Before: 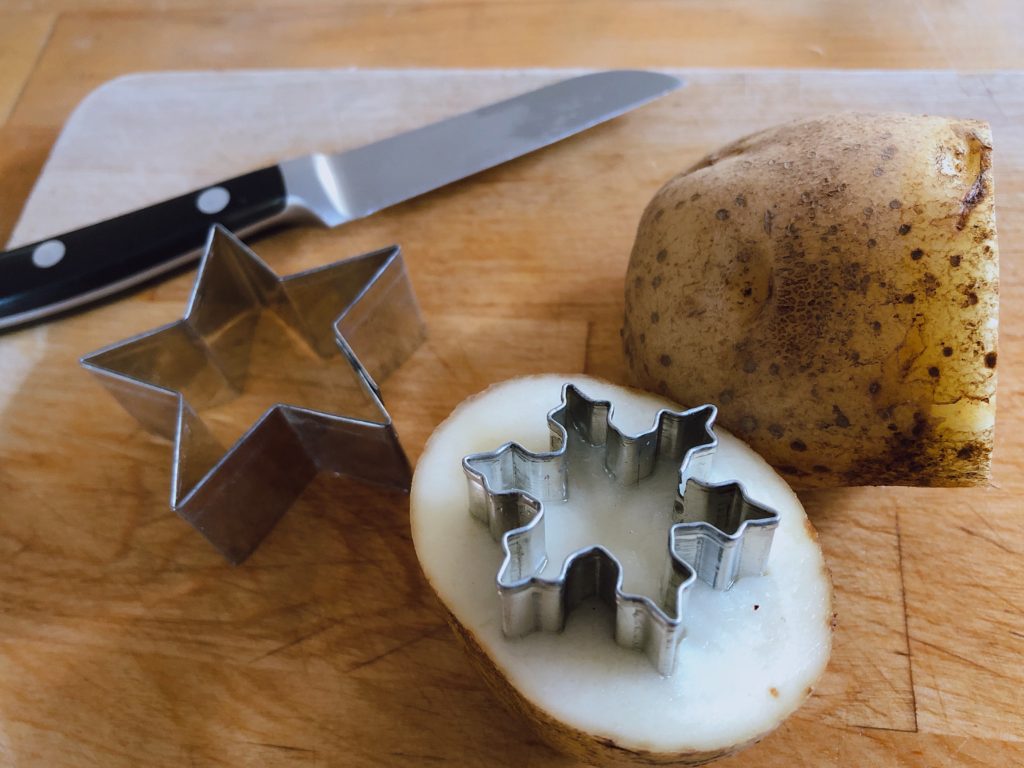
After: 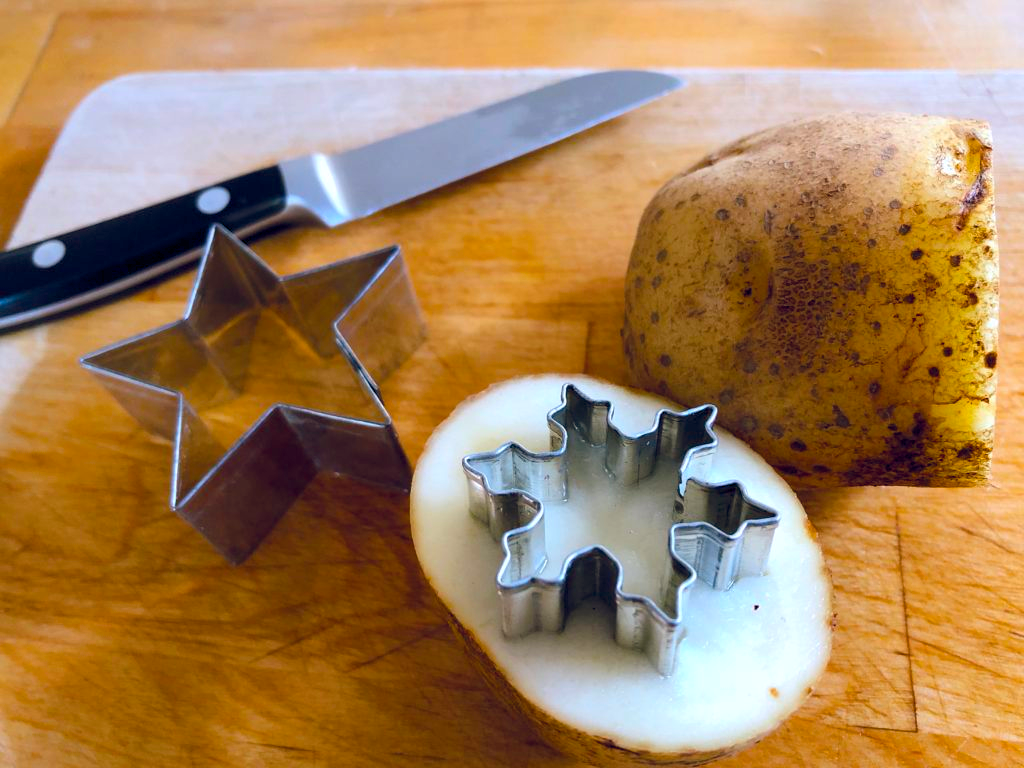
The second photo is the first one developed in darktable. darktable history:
exposure: black level correction 0.003, exposure 0.39 EV, compensate highlight preservation false
color balance rgb: global offset › chroma 0.133%, global offset › hue 253.23°, linear chroma grading › global chroma 15.369%, perceptual saturation grading › global saturation 25.007%, global vibrance 20%
